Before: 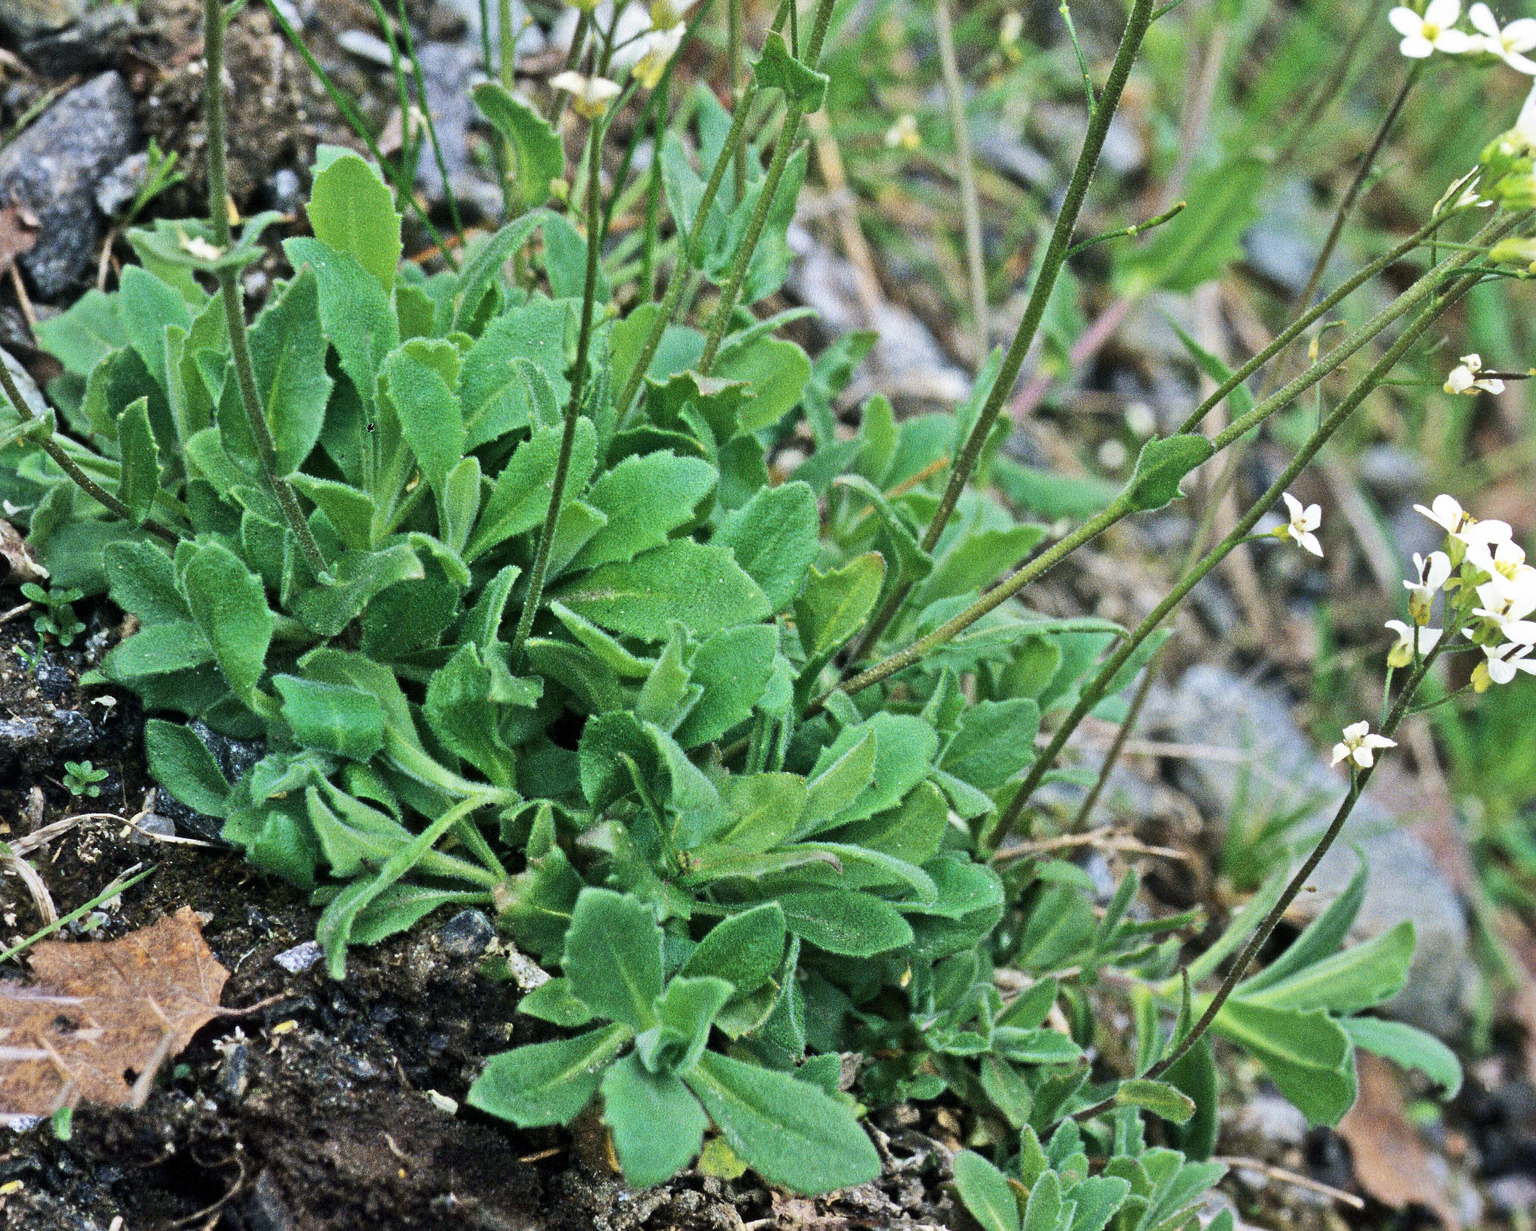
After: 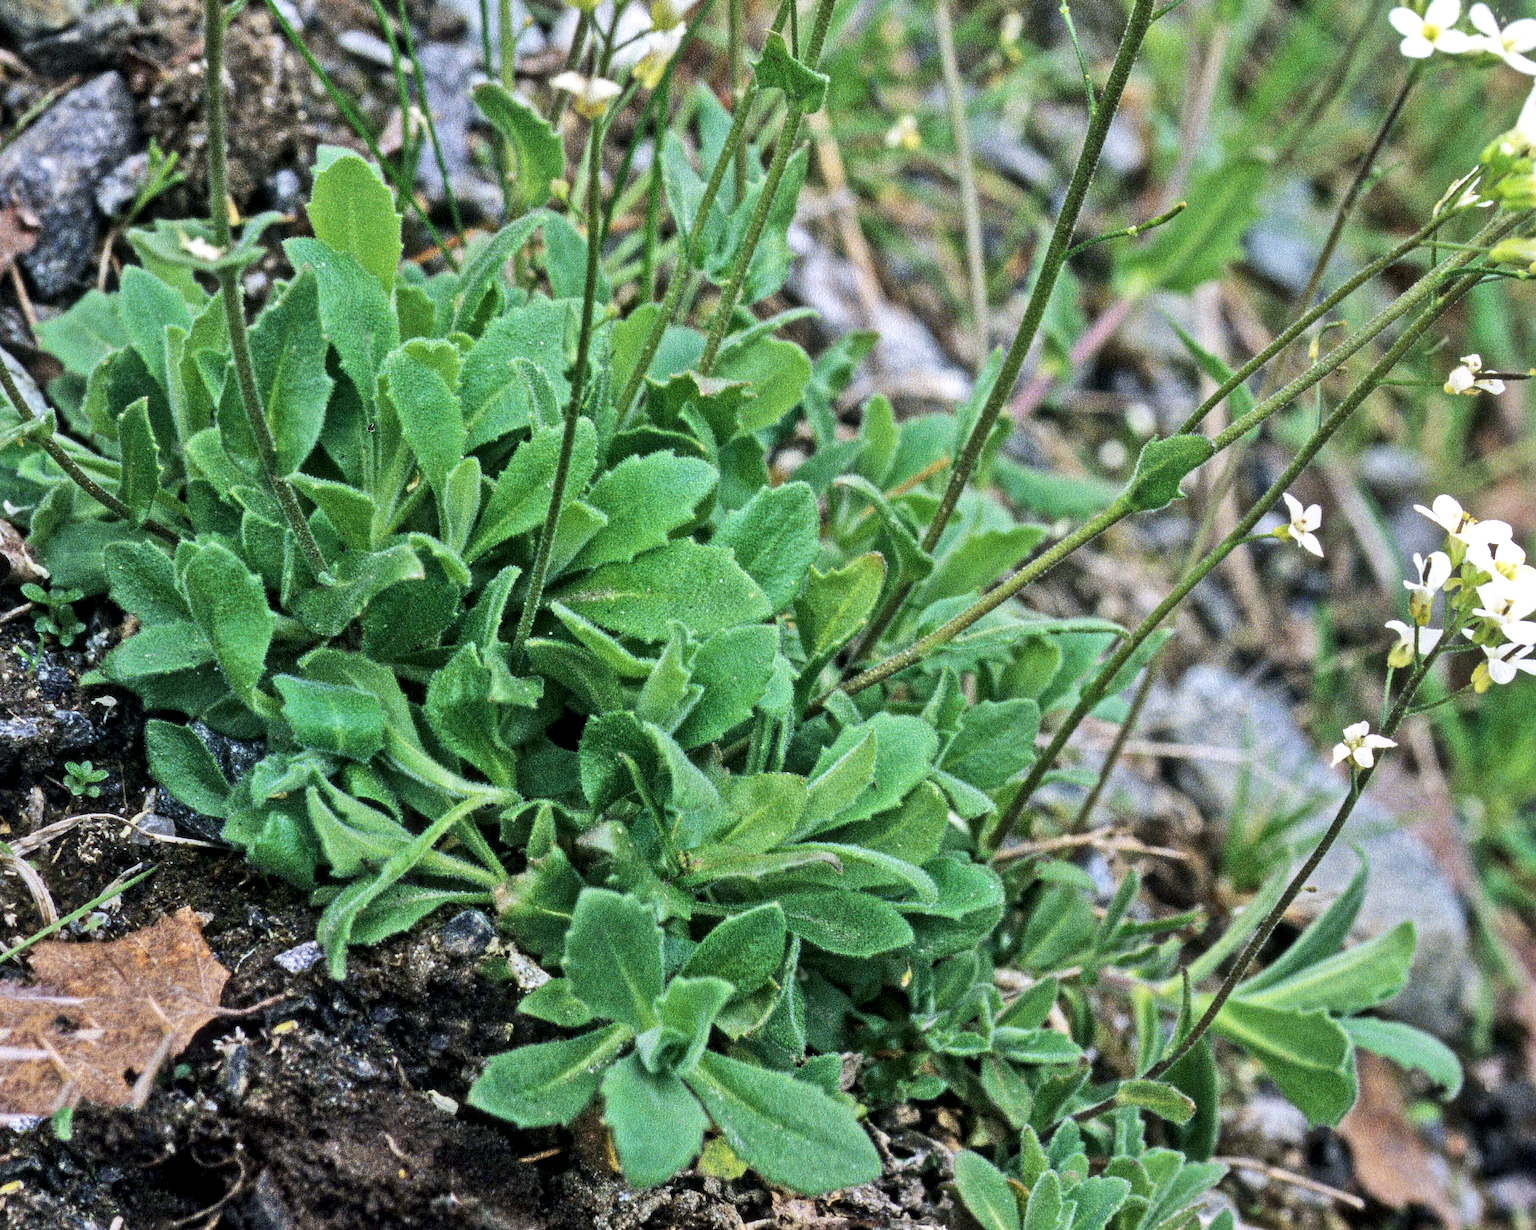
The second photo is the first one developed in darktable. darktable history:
white balance: red 1.009, blue 1.027
local contrast: detail 130%
color balance rgb: global vibrance 10%
